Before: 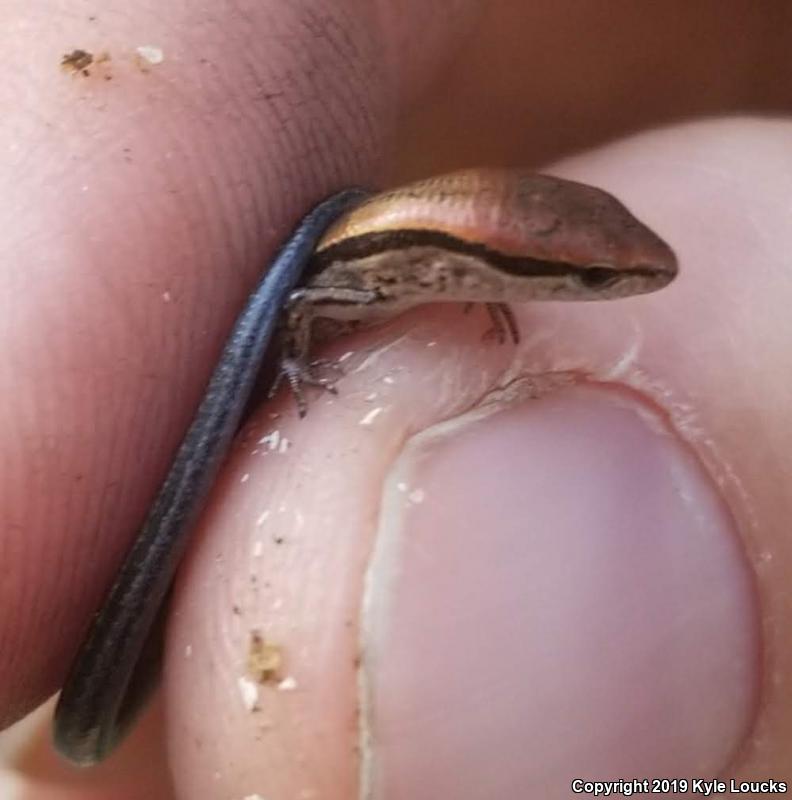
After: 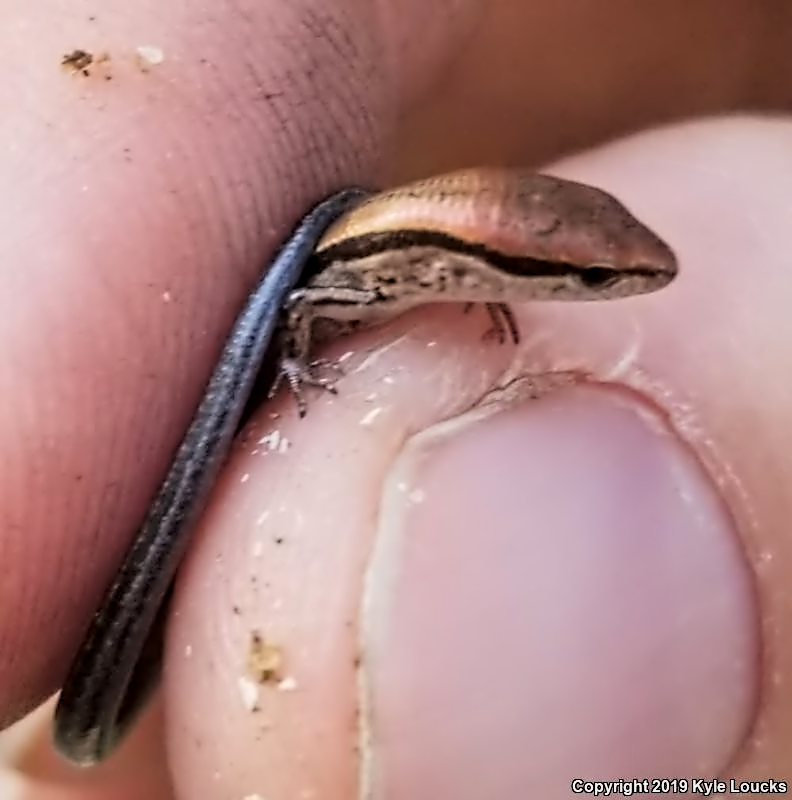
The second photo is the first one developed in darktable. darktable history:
contrast equalizer: octaves 7, y [[0.5, 0.542, 0.583, 0.625, 0.667, 0.708], [0.5 ×6], [0.5 ×6], [0, 0.033, 0.067, 0.1, 0.133, 0.167], [0, 0.05, 0.1, 0.15, 0.2, 0.25]]
local contrast: highlights 100%, shadows 100%, detail 120%, midtone range 0.2
exposure: exposure 0.6 EV, compensate highlight preservation false
filmic rgb: black relative exposure -7.65 EV, white relative exposure 4.56 EV, hardness 3.61, color science v6 (2022)
